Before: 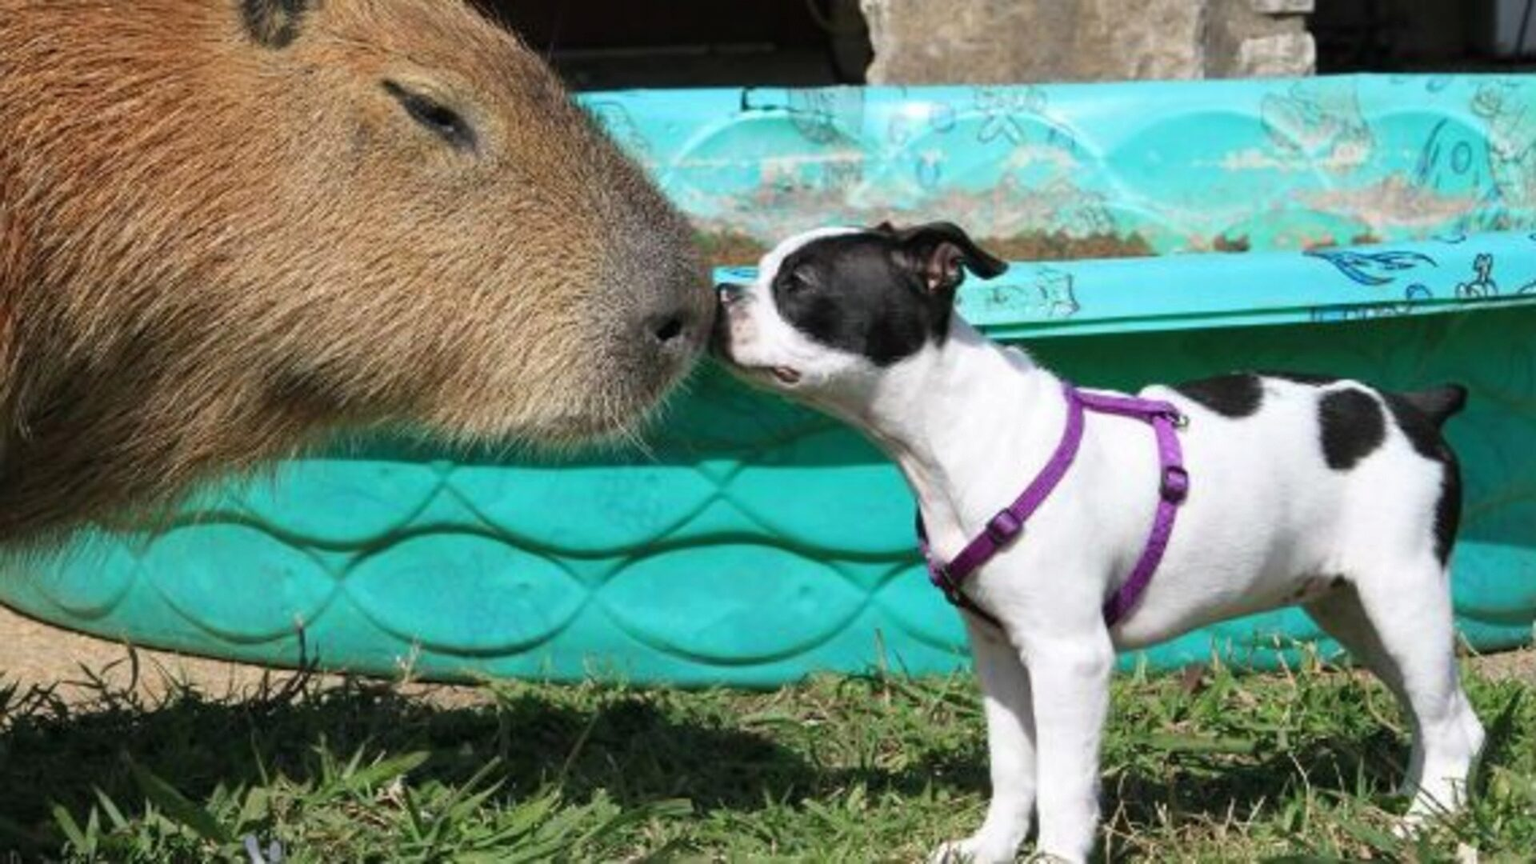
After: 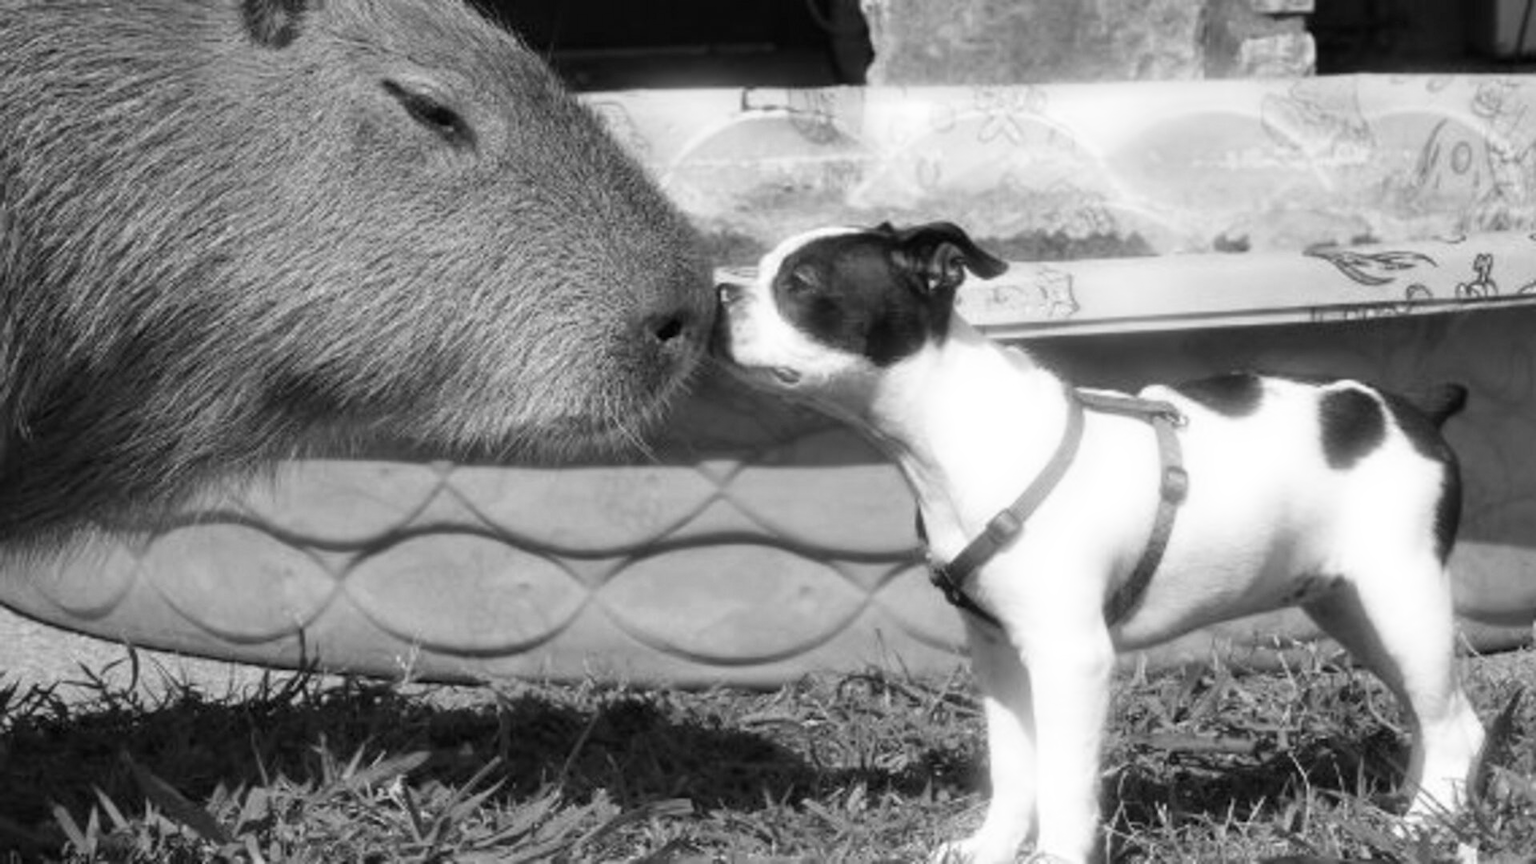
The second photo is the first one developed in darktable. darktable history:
monochrome: on, module defaults
bloom: size 5%, threshold 95%, strength 15%
